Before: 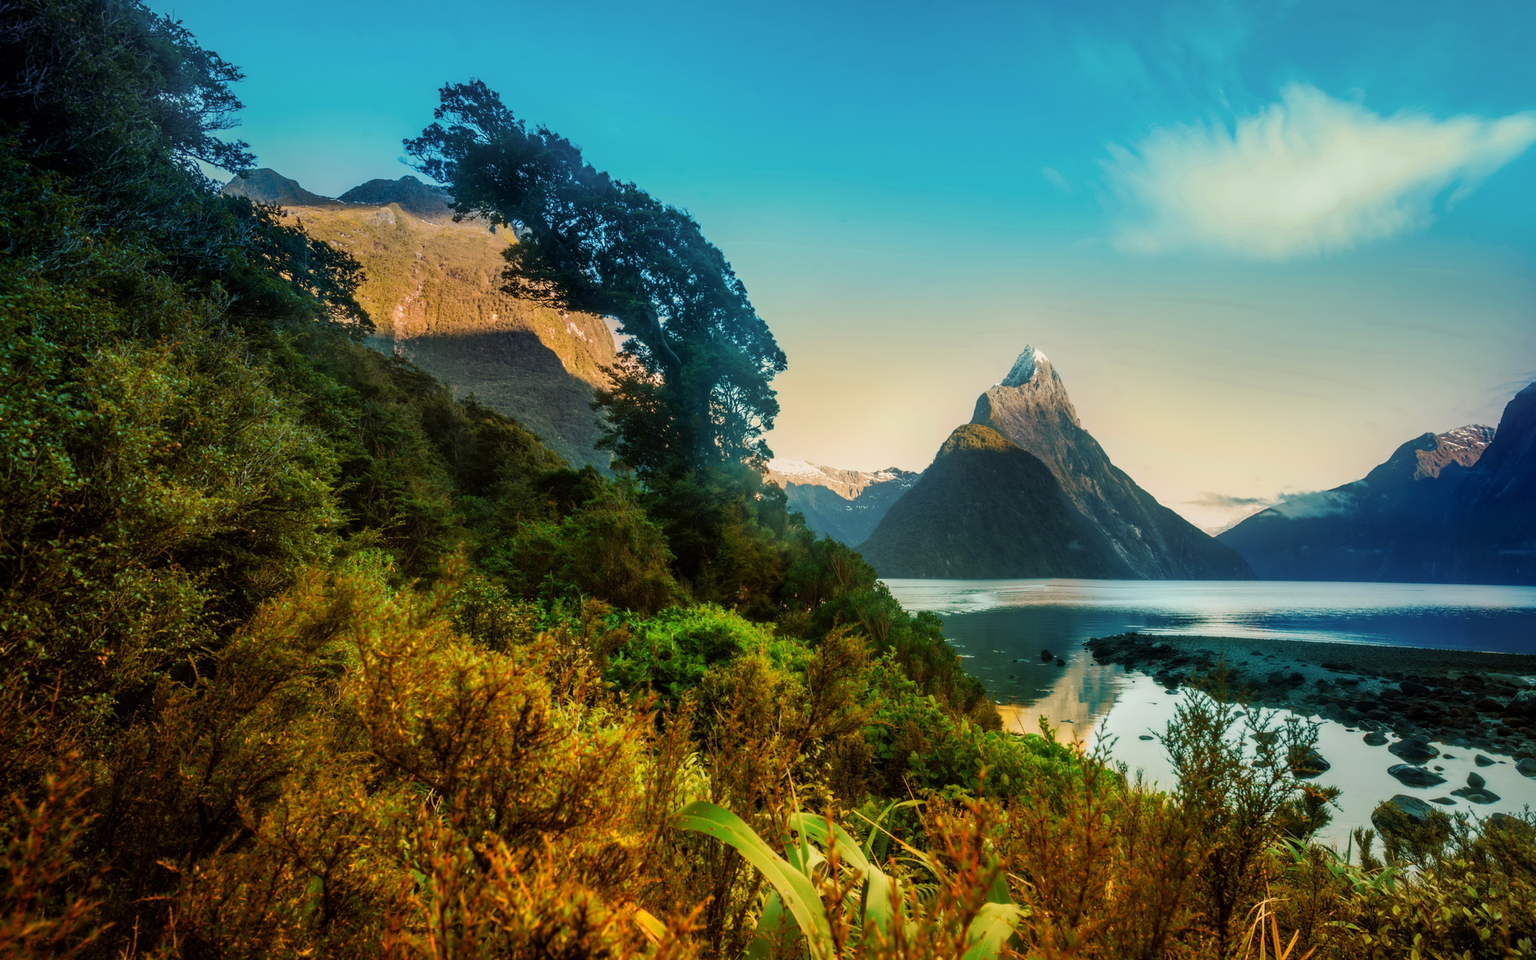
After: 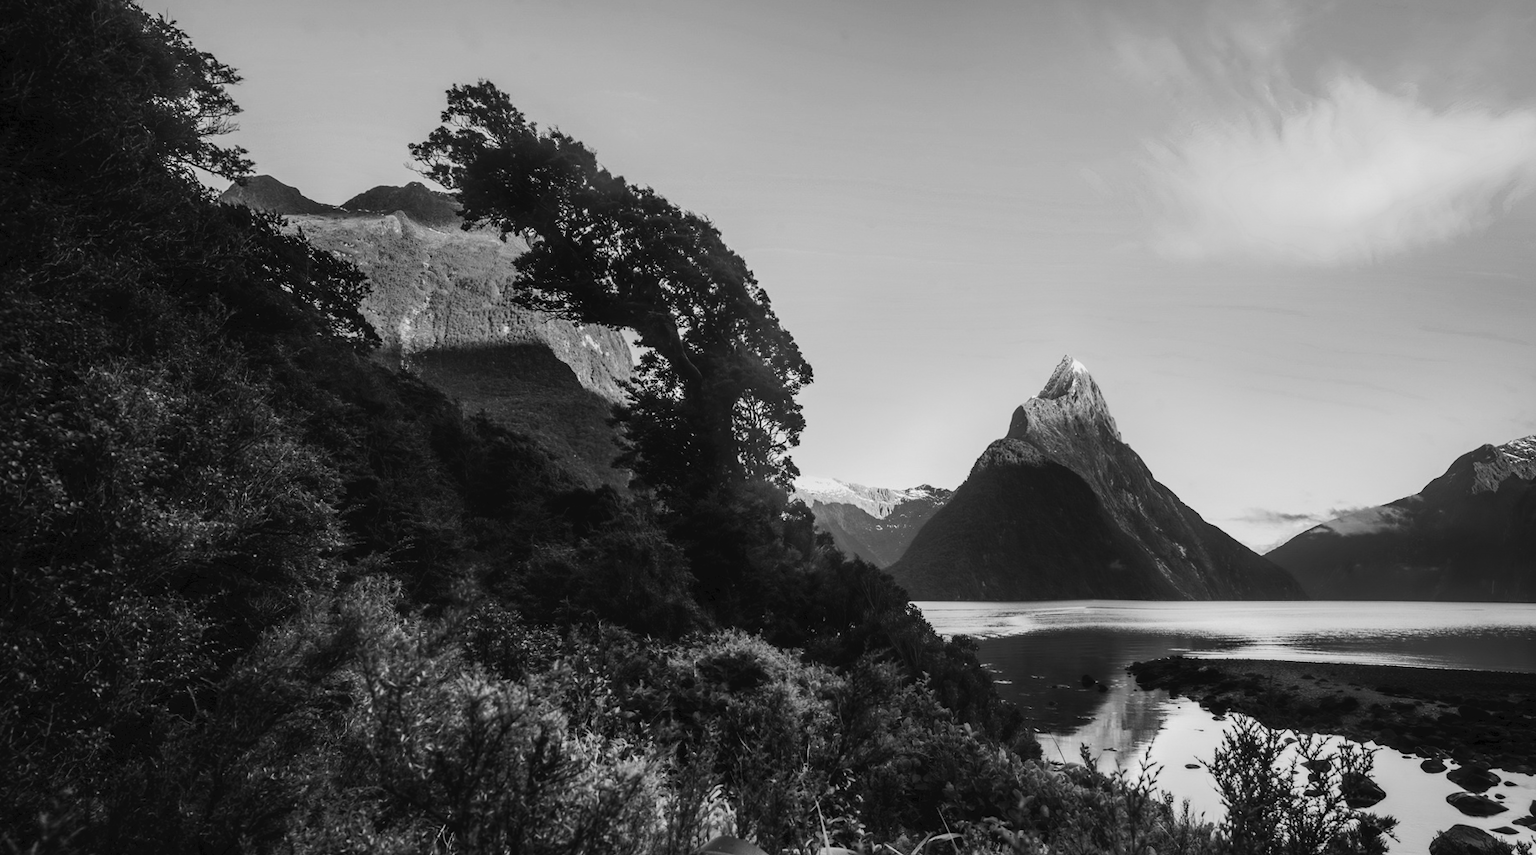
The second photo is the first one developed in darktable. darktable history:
crop and rotate: angle 0.39°, left 0.218%, right 3.392%, bottom 14.127%
color calibration: output gray [0.21, 0.42, 0.37, 0], x 0.328, y 0.346, temperature 5622.25 K
color balance rgb: perceptual saturation grading › global saturation 25.123%, perceptual brilliance grading › highlights 4.001%, perceptual brilliance grading › mid-tones -18.686%, perceptual brilliance grading › shadows -41.736%, global vibrance 20%
tone curve: curves: ch0 [(0, 0) (0.003, 0.039) (0.011, 0.041) (0.025, 0.048) (0.044, 0.065) (0.069, 0.084) (0.1, 0.104) (0.136, 0.137) (0.177, 0.19) (0.224, 0.245) (0.277, 0.32) (0.335, 0.409) (0.399, 0.496) (0.468, 0.58) (0.543, 0.656) (0.623, 0.733) (0.709, 0.796) (0.801, 0.852) (0.898, 0.93) (1, 1)], color space Lab, independent channels, preserve colors none
